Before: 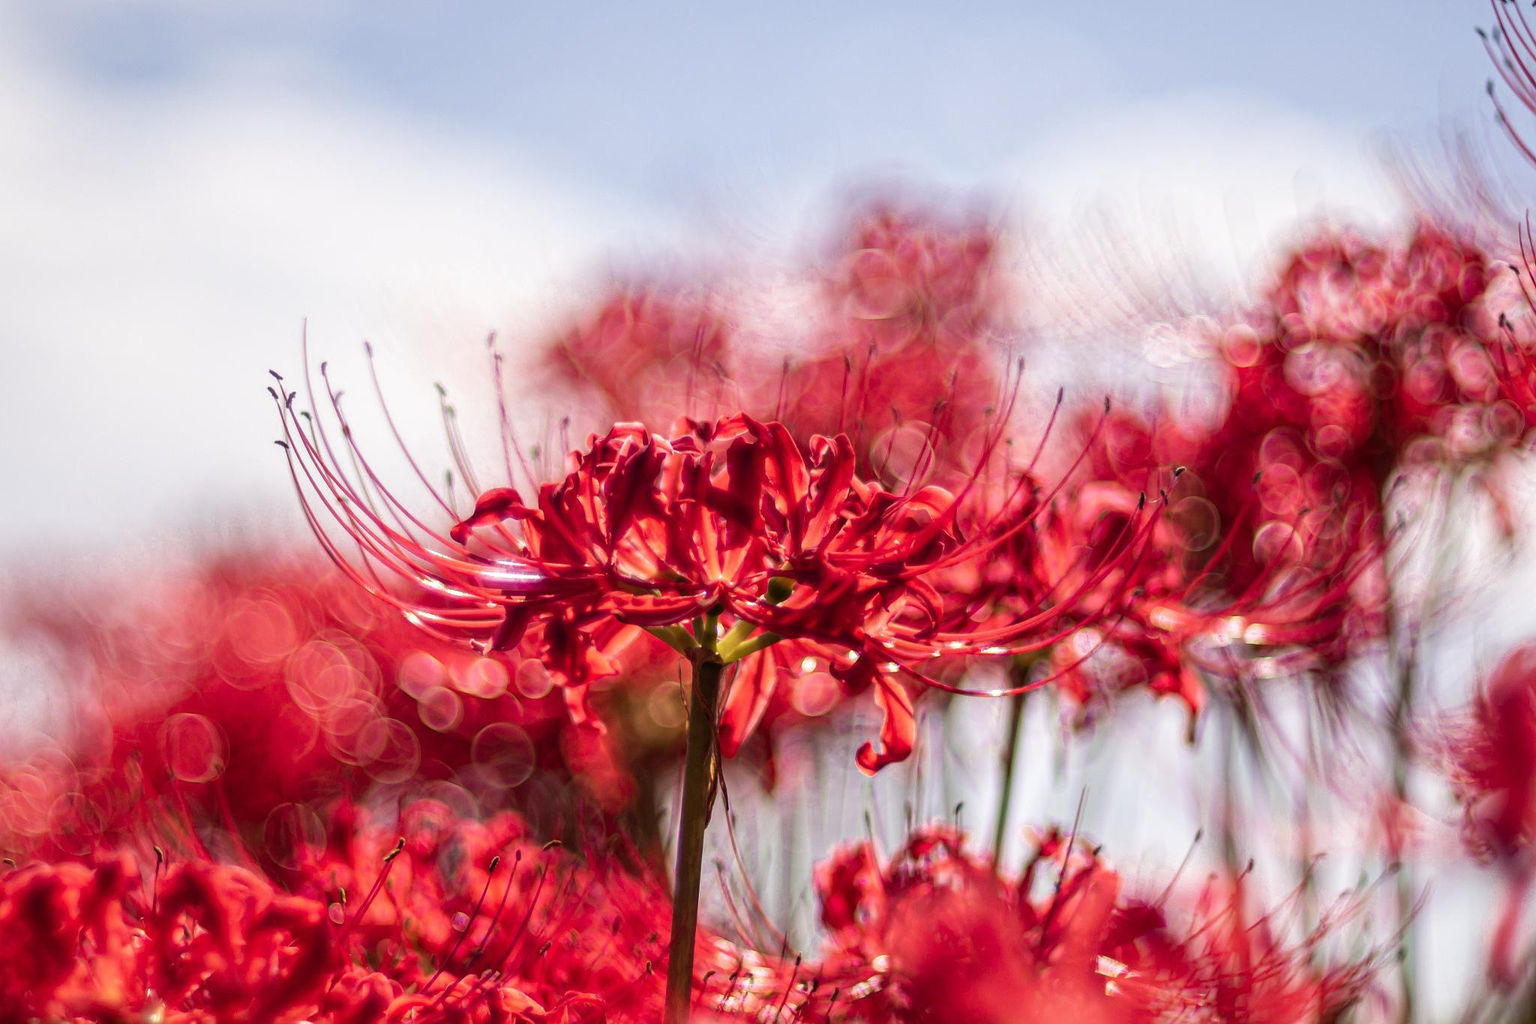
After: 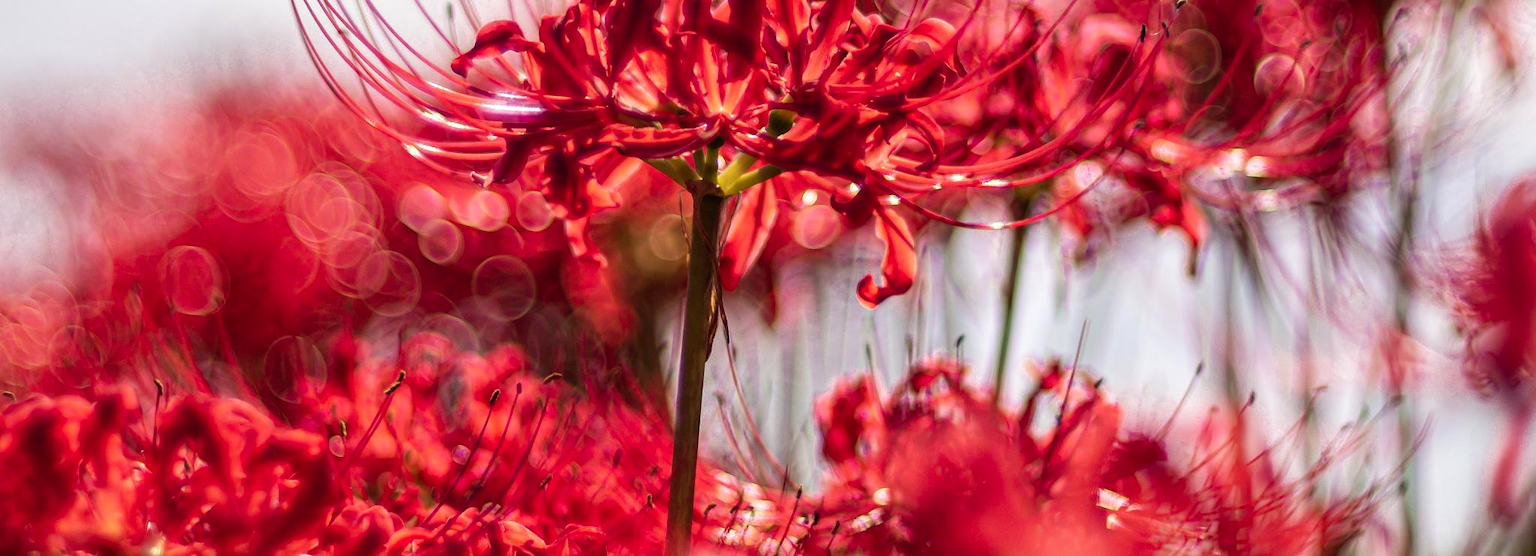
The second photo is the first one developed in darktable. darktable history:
color balance rgb: perceptual saturation grading › global saturation 0.587%, global vibrance 20%
crop and rotate: top 45.695%, right 0.084%
